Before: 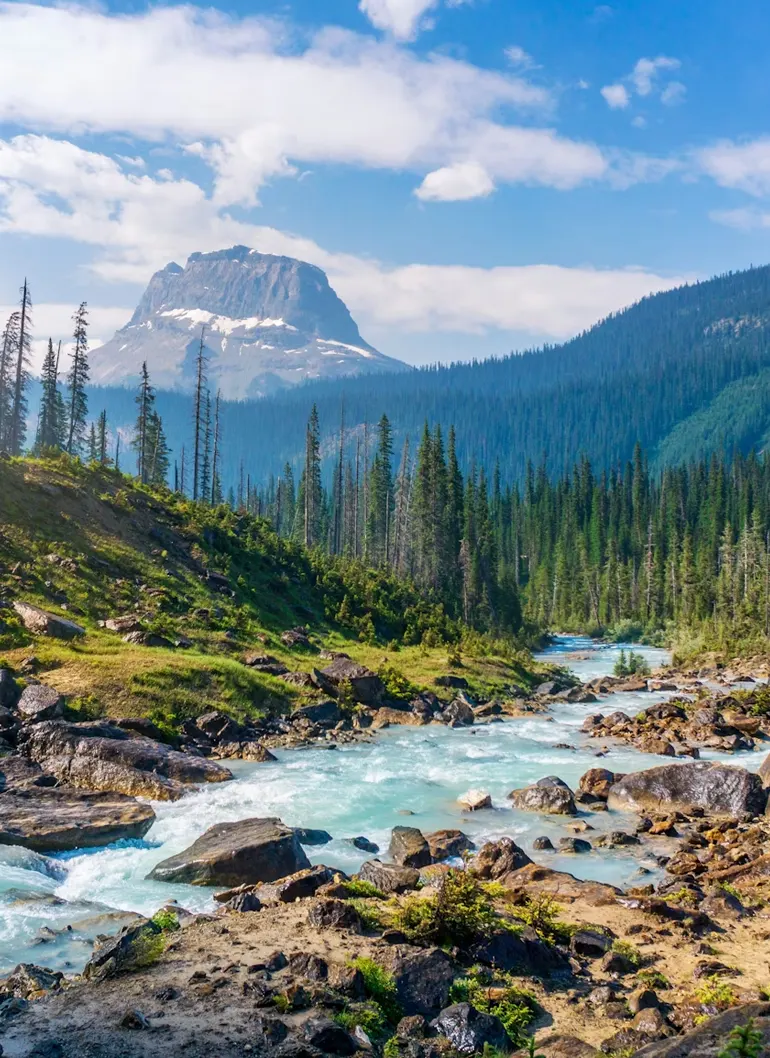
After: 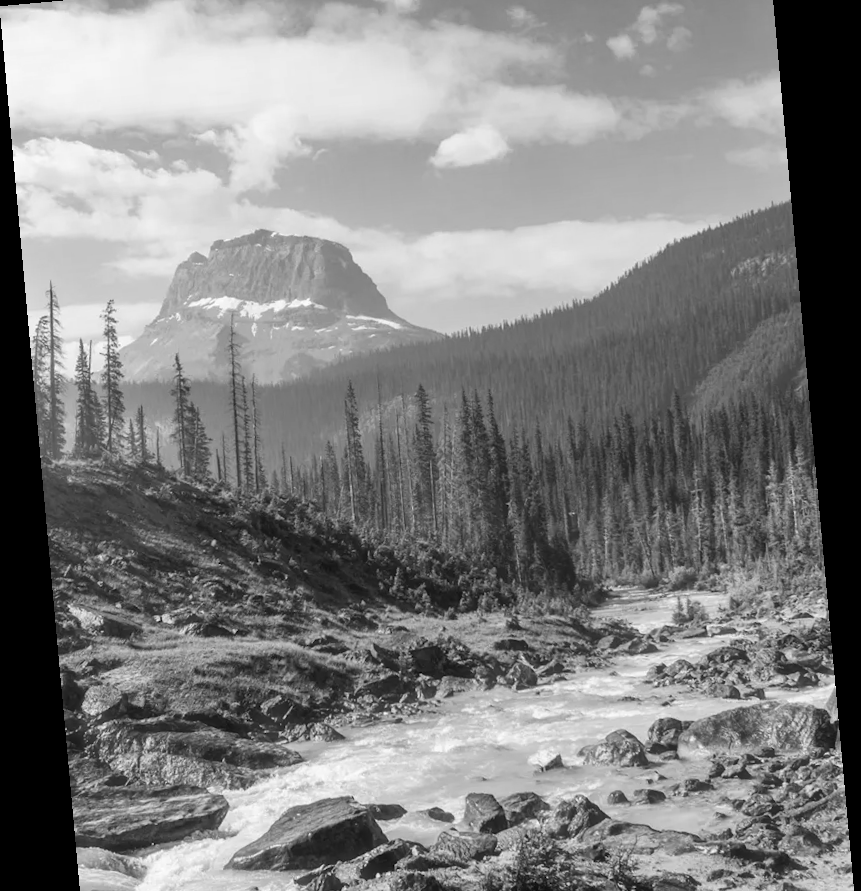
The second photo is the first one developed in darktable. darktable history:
crop and rotate: top 5.667%, bottom 14.937%
rotate and perspective: rotation -5.2°, automatic cropping off
haze removal: strength -0.1, adaptive false
monochrome: size 1
